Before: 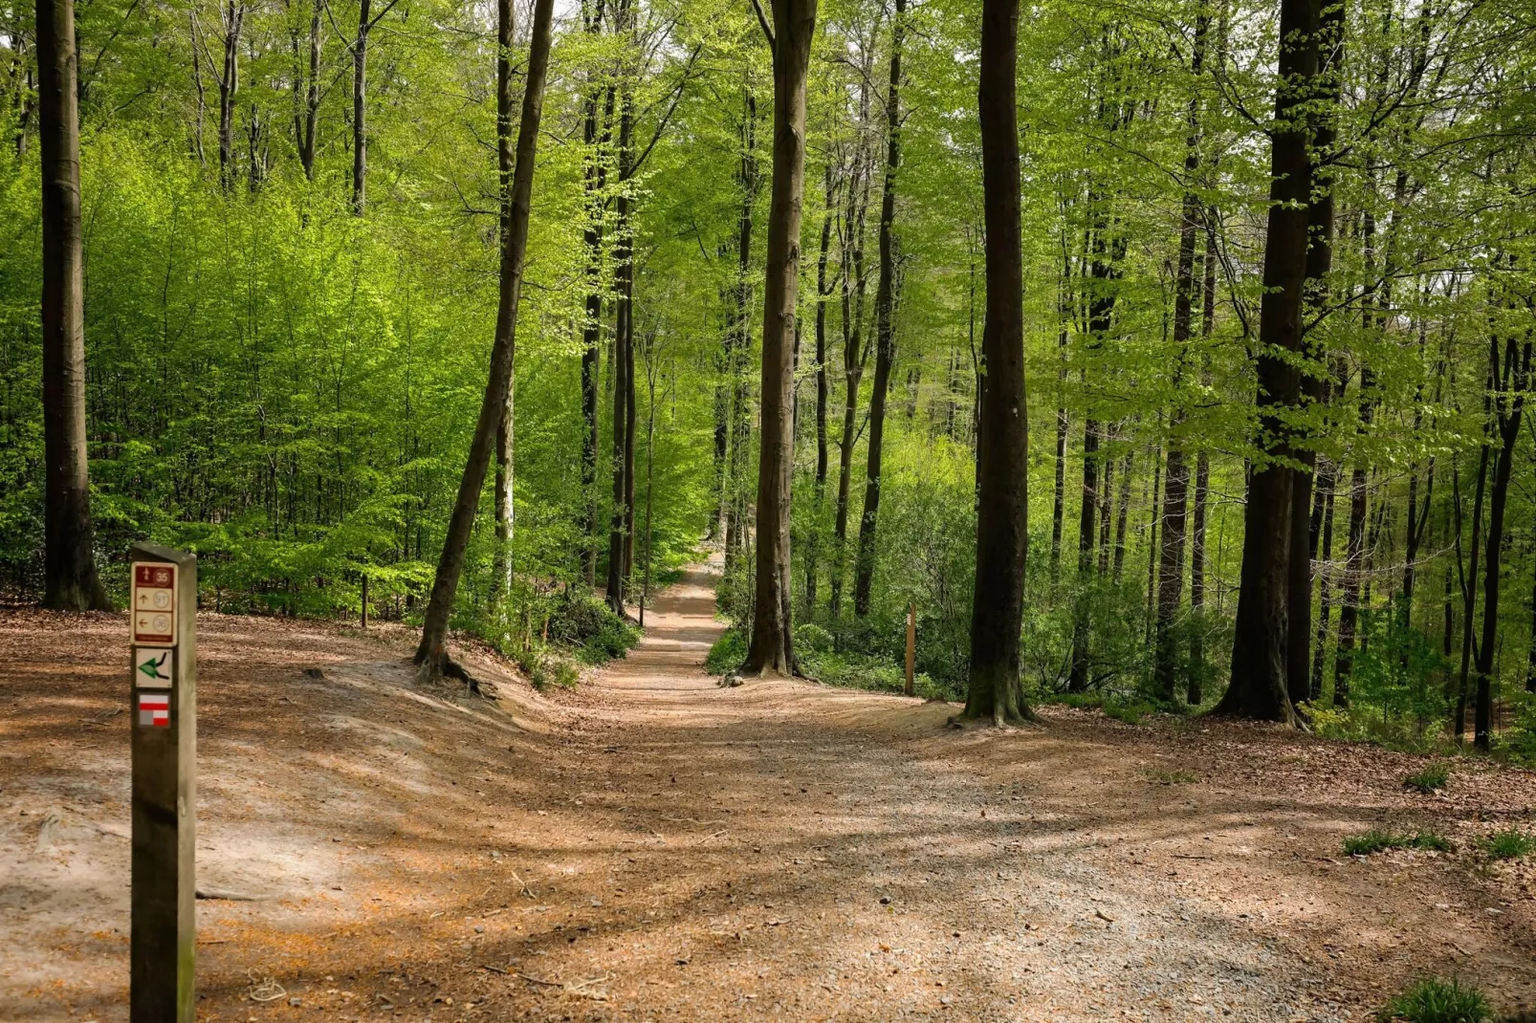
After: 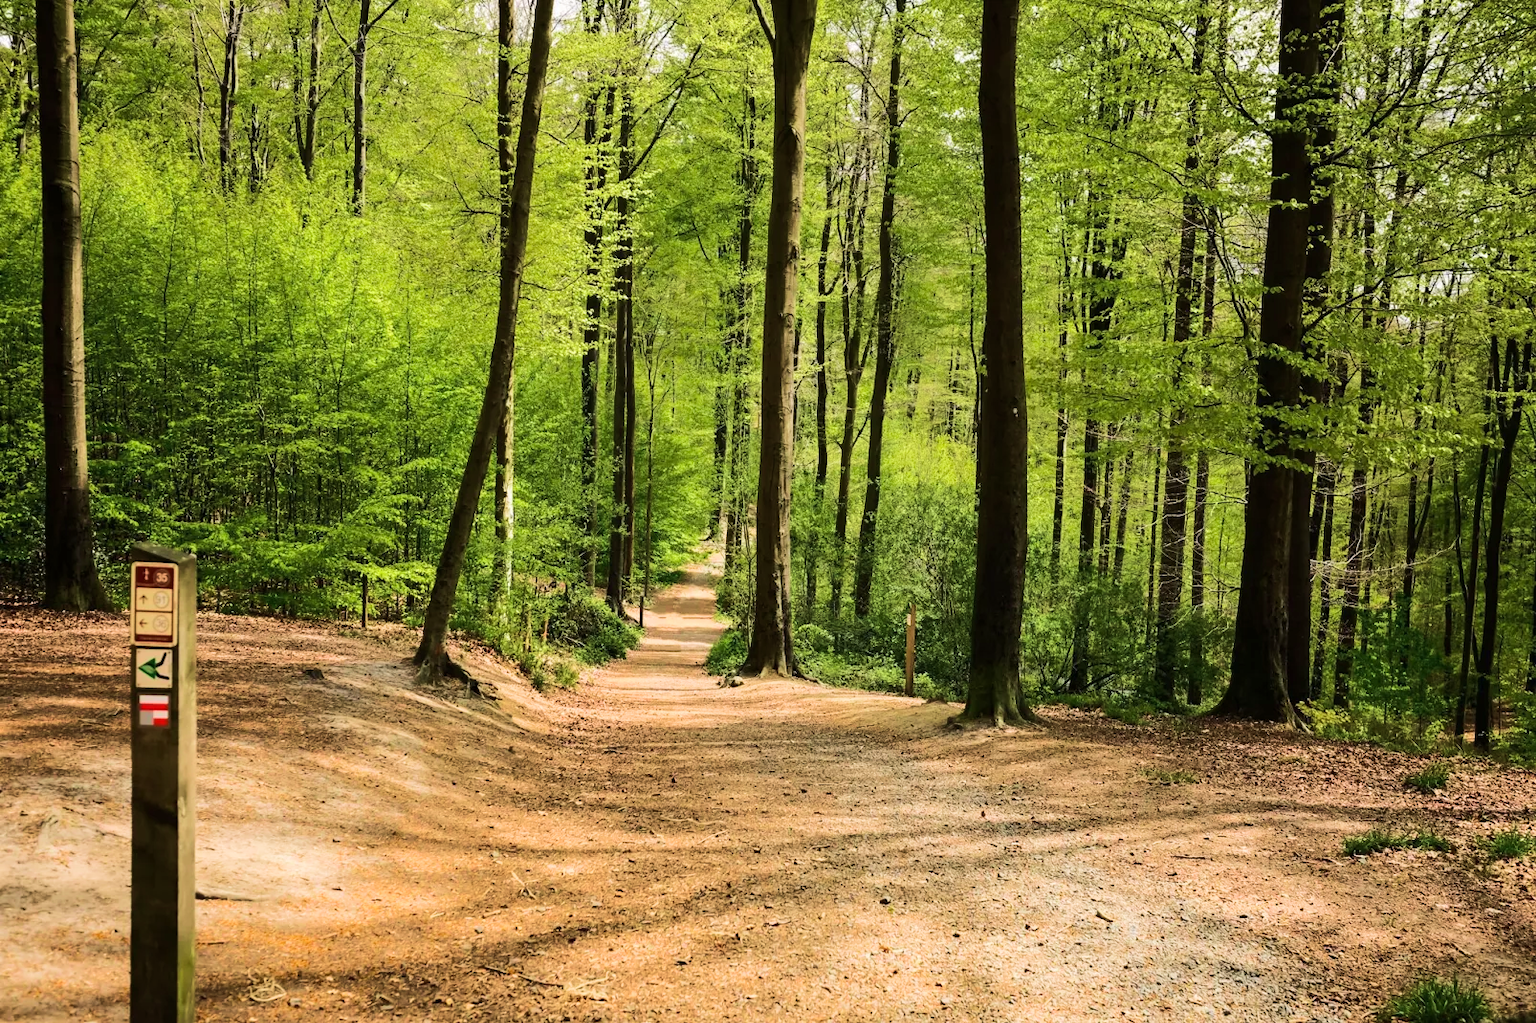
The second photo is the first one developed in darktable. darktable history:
rgb curve: curves: ch0 [(0, 0) (0.284, 0.292) (0.505, 0.644) (1, 1)]; ch1 [(0, 0) (0.284, 0.292) (0.505, 0.644) (1, 1)]; ch2 [(0, 0) (0.284, 0.292) (0.505, 0.644) (1, 1)], compensate middle gray true
velvia: strength 45%
